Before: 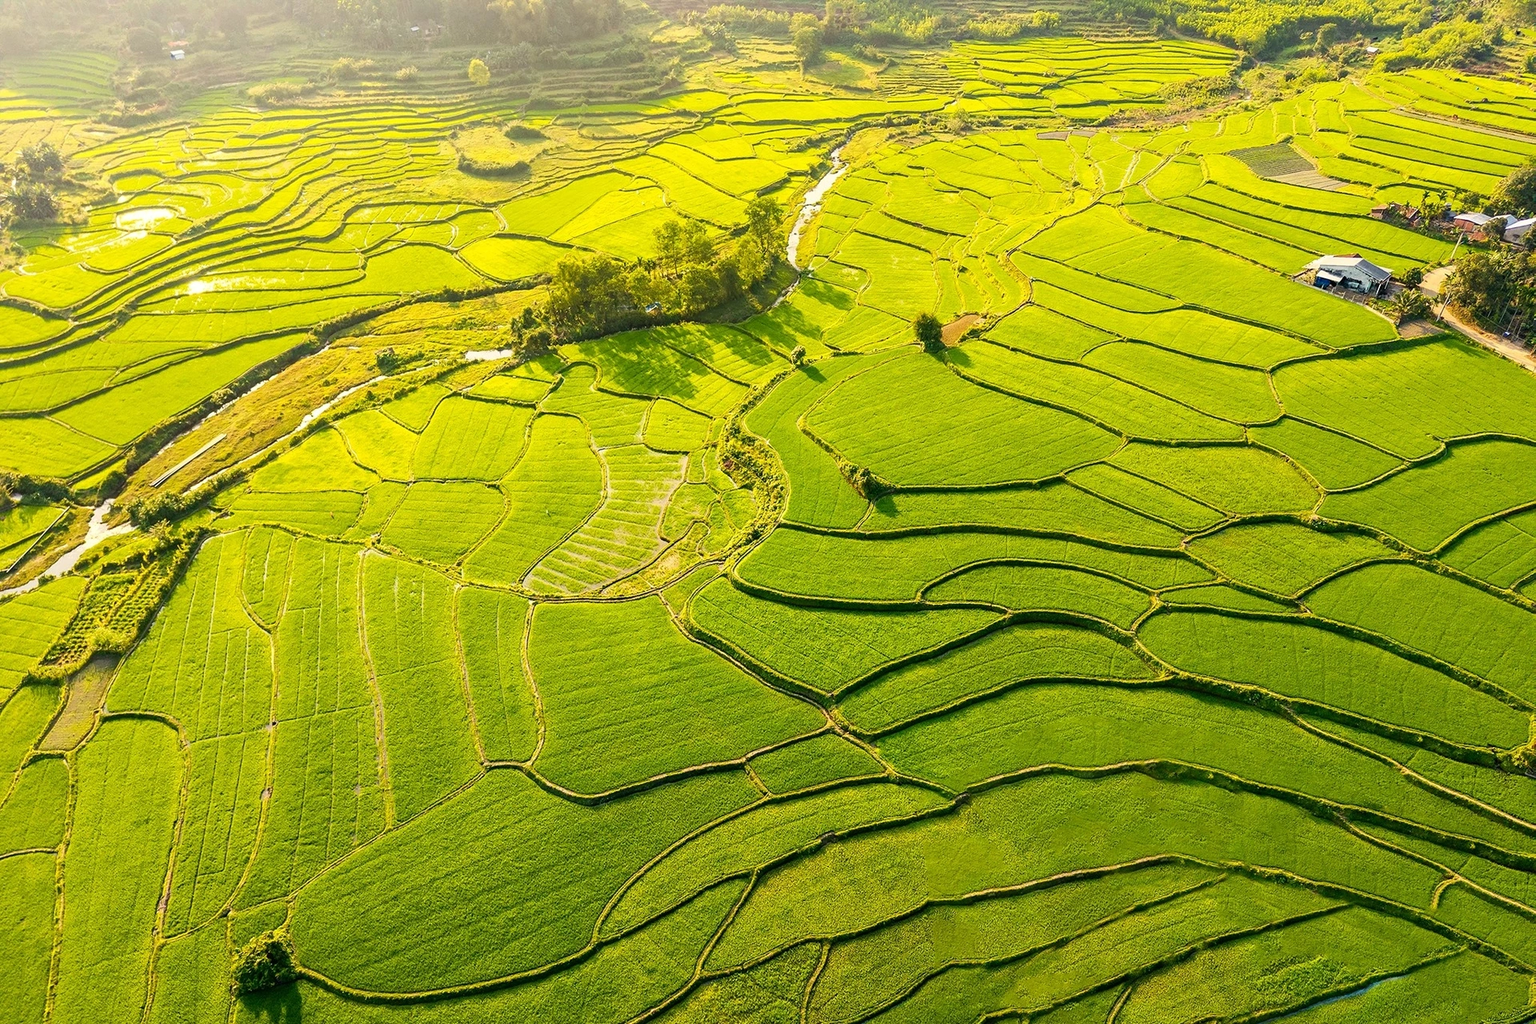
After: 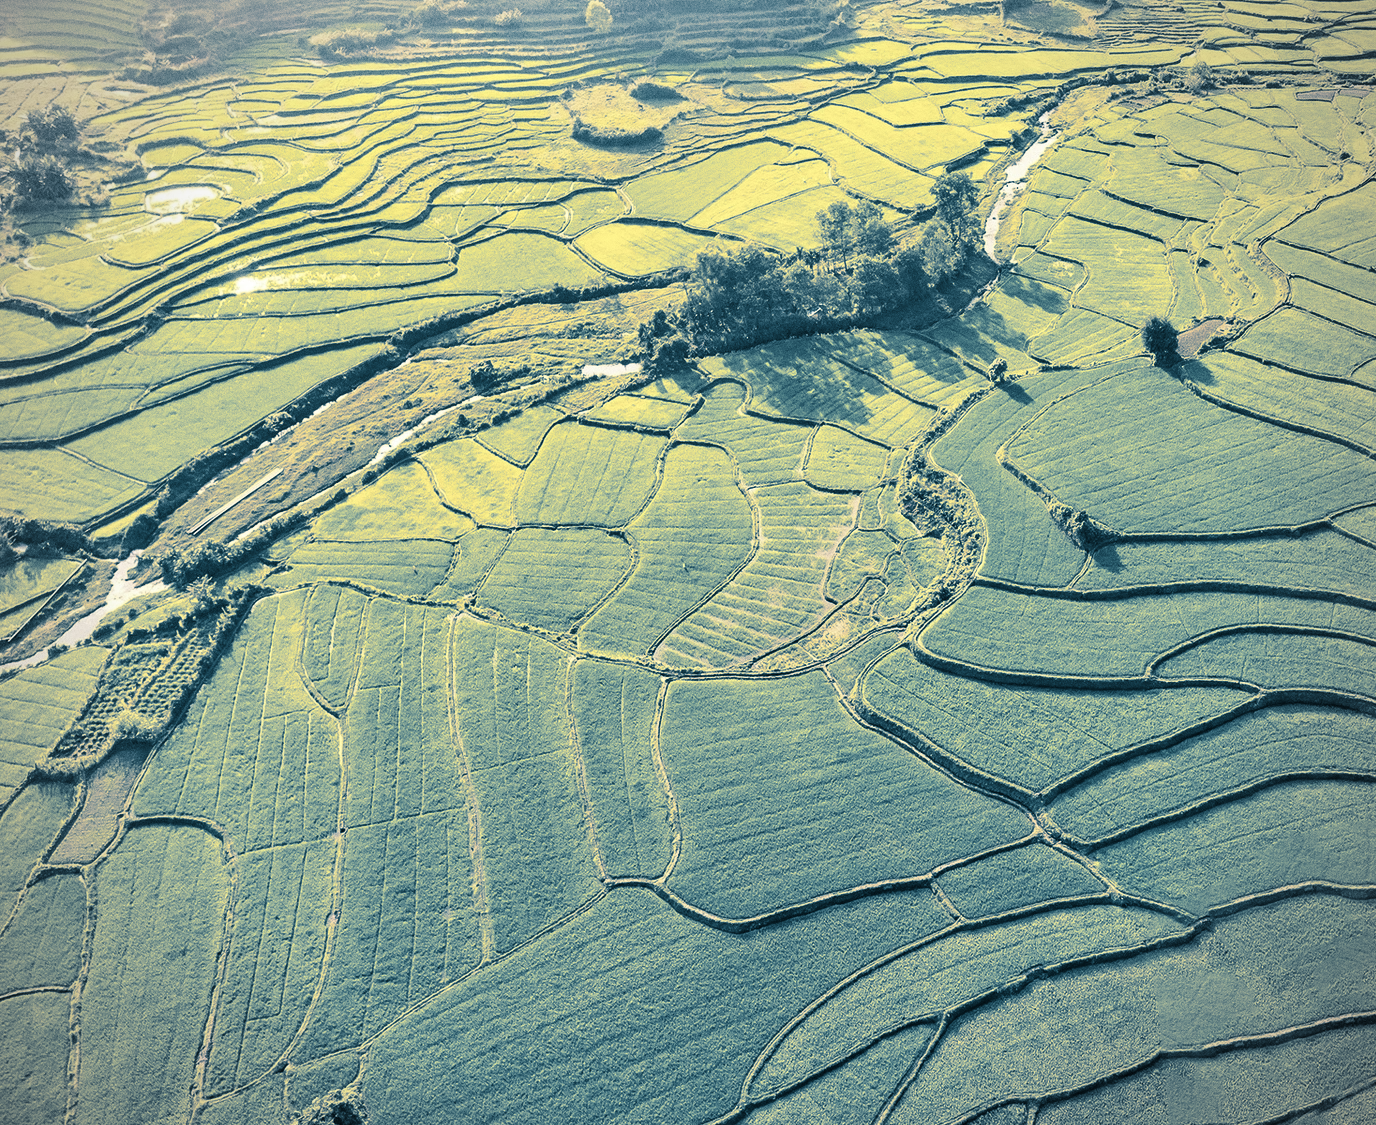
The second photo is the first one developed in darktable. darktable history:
vignetting: fall-off radius 60.92%
split-toning: shadows › hue 212.4°, balance -70
contrast brightness saturation: brightness 0.18, saturation -0.5
grain: coarseness 0.09 ISO
crop: top 5.803%, right 27.864%, bottom 5.804%
shadows and highlights: low approximation 0.01, soften with gaussian
